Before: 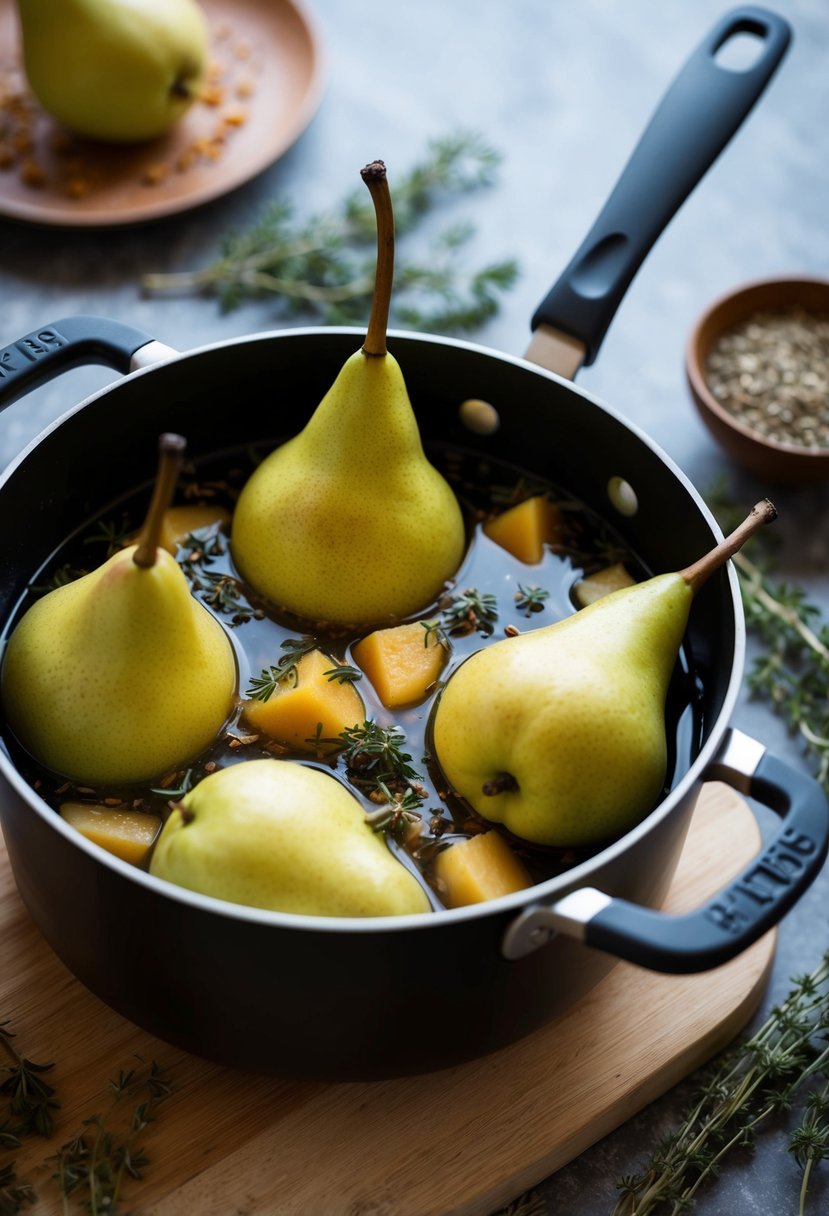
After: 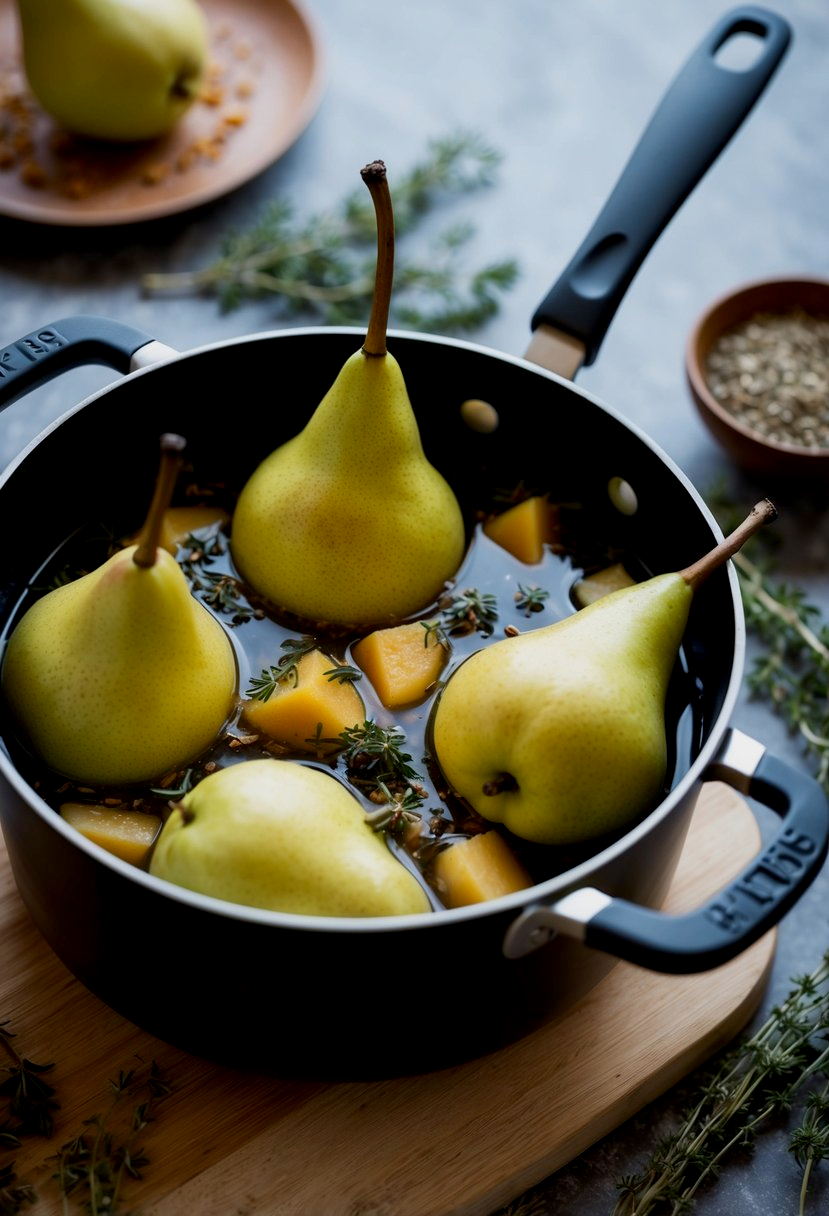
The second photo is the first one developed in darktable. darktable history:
exposure: black level correction 0.006, exposure -0.227 EV, compensate highlight preservation false
